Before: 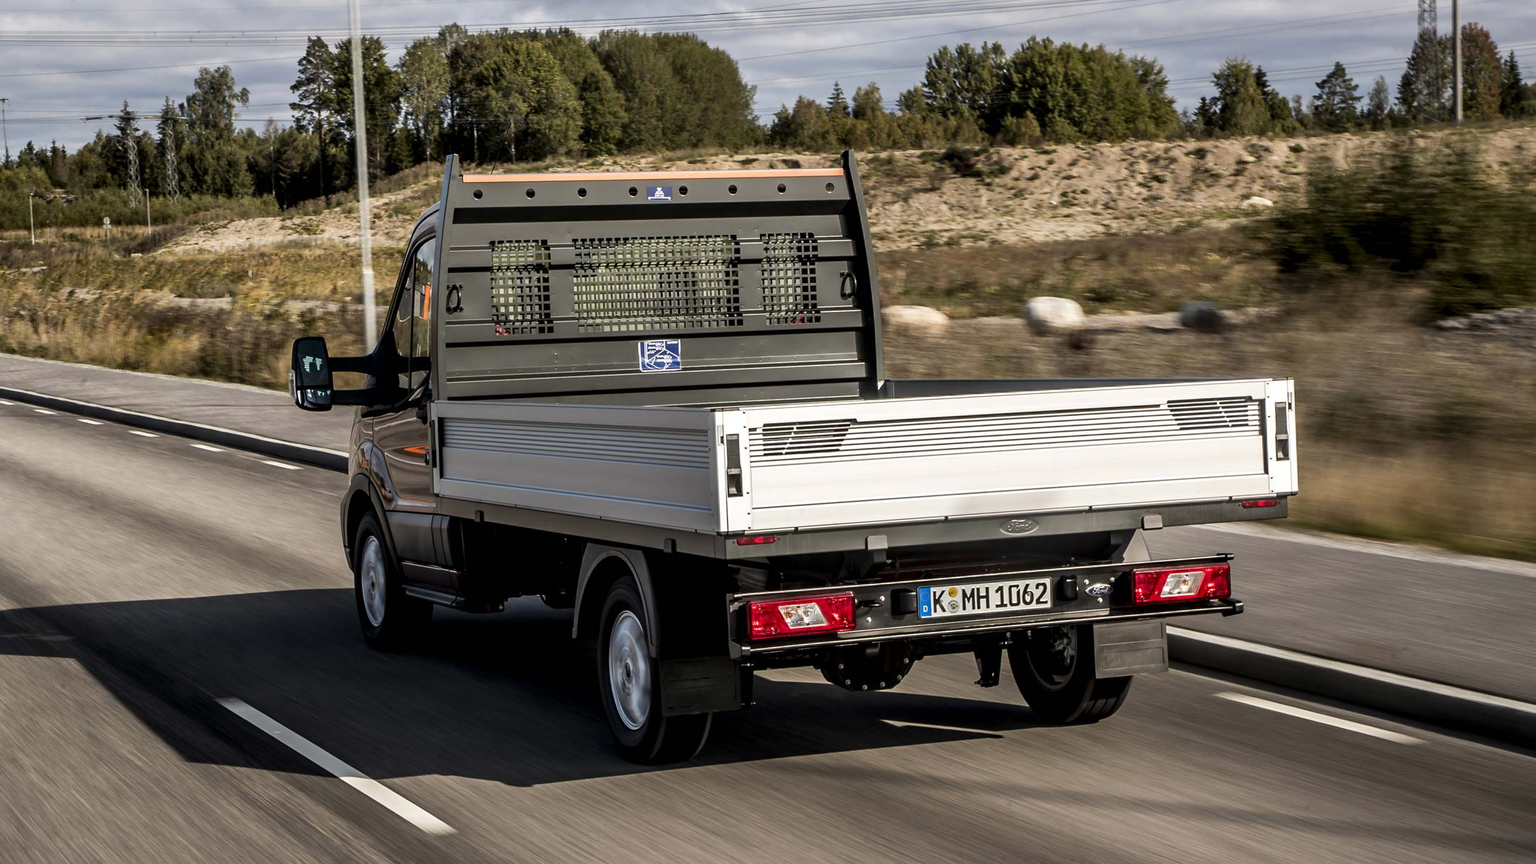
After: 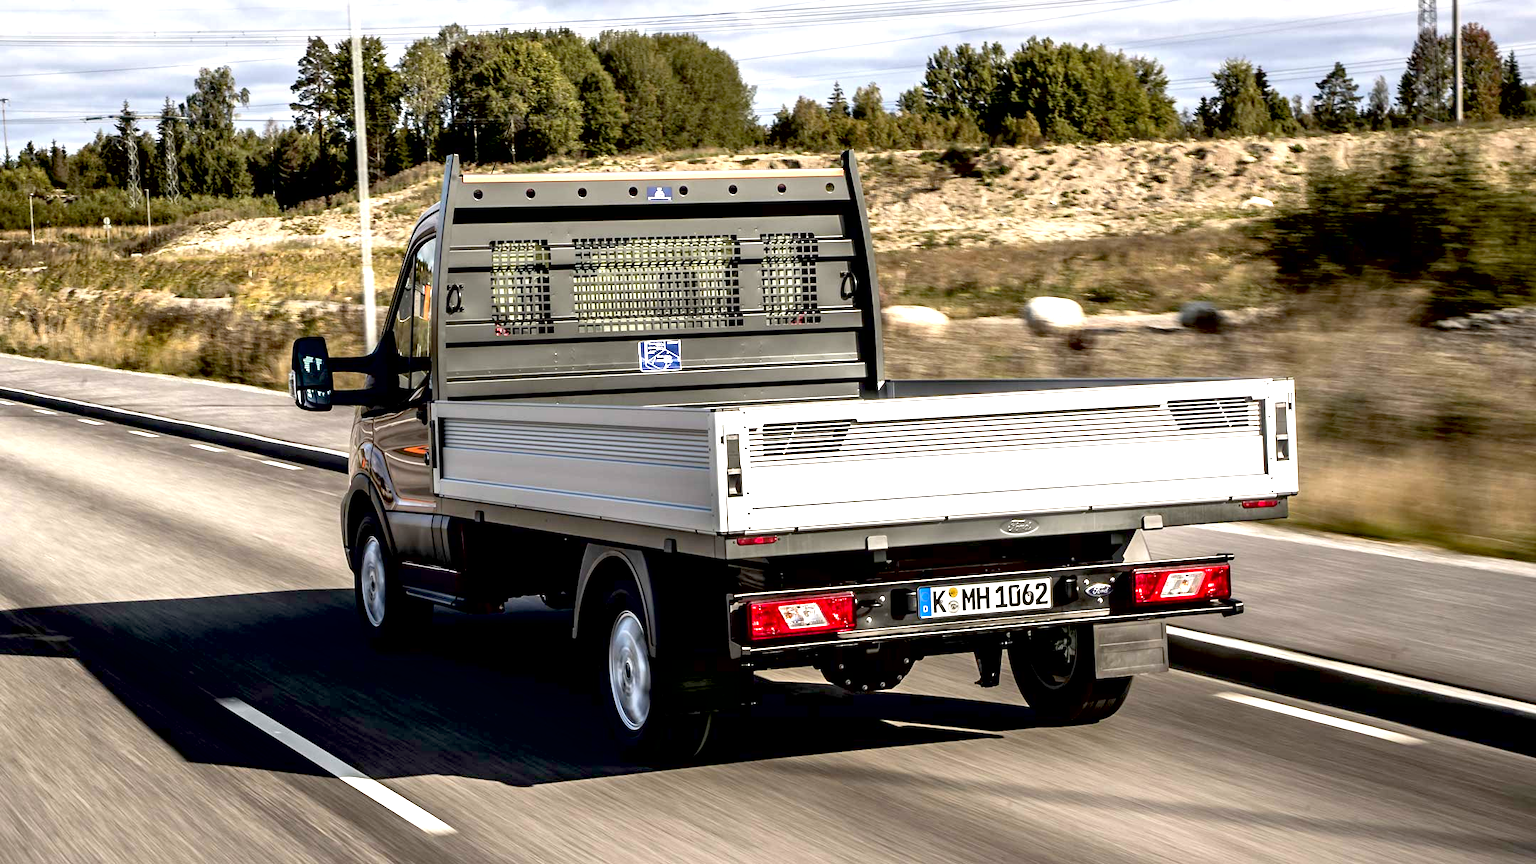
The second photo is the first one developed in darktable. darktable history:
exposure: black level correction 0.011, exposure 1.083 EV, compensate highlight preservation false
local contrast: mode bilateral grid, contrast 11, coarseness 25, detail 115%, midtone range 0.2
